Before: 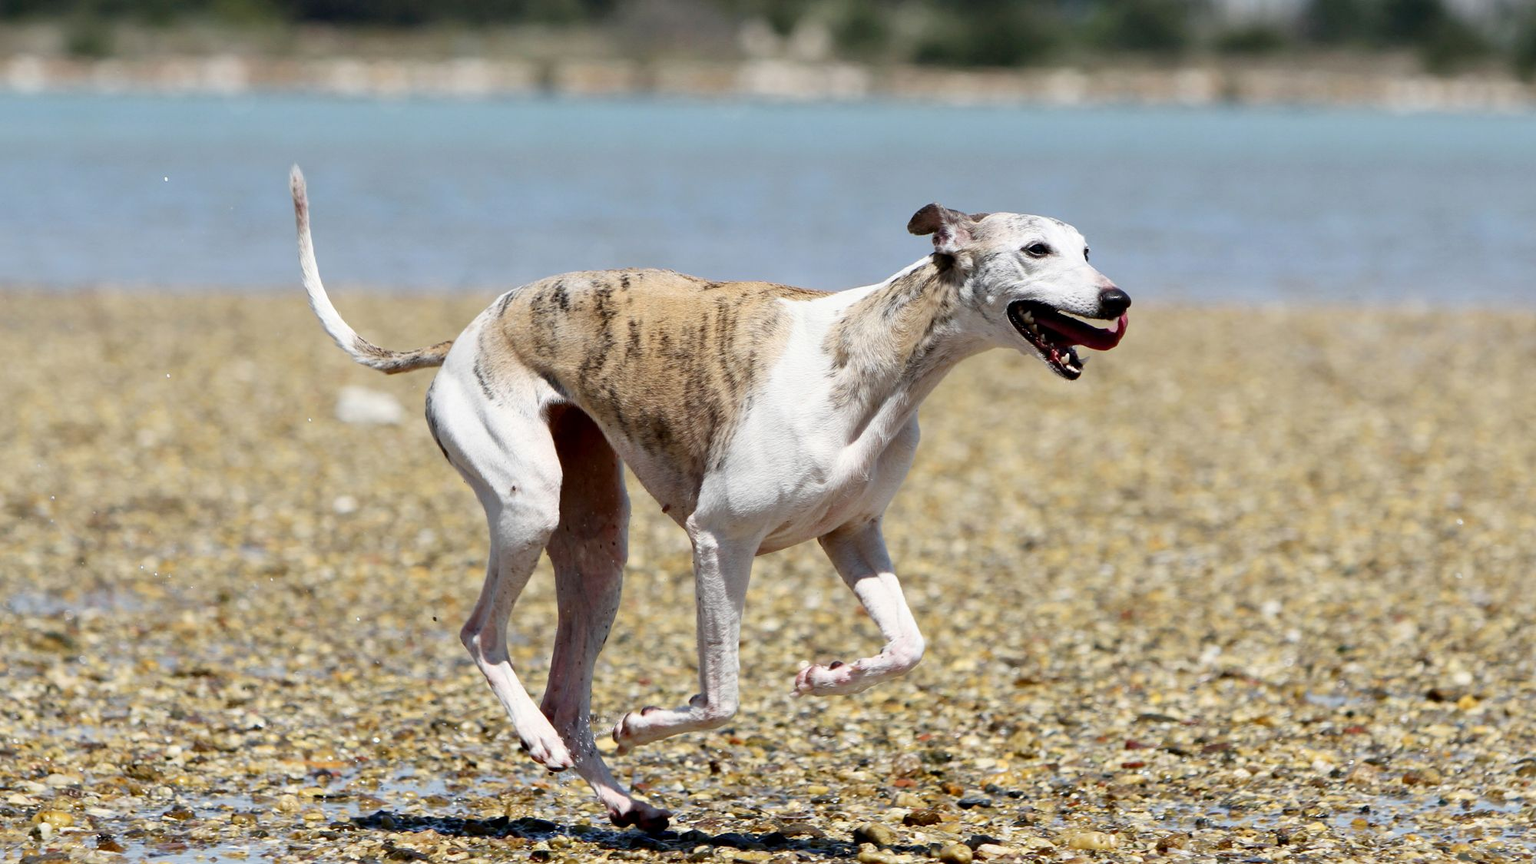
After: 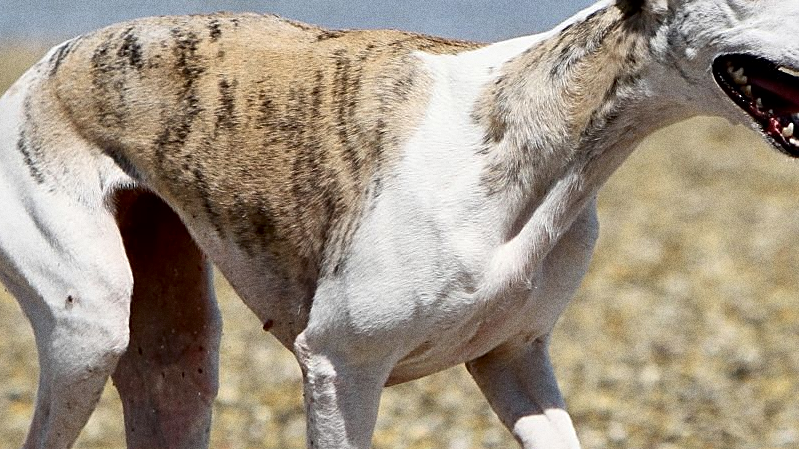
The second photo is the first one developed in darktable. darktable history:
sharpen: on, module defaults
crop: left 30%, top 30%, right 30%, bottom 30%
local contrast: mode bilateral grid, contrast 20, coarseness 50, detail 141%, midtone range 0.2
grain: coarseness 11.82 ISO, strength 36.67%, mid-tones bias 74.17%
exposure: exposure -0.116 EV, compensate exposure bias true, compensate highlight preservation false
